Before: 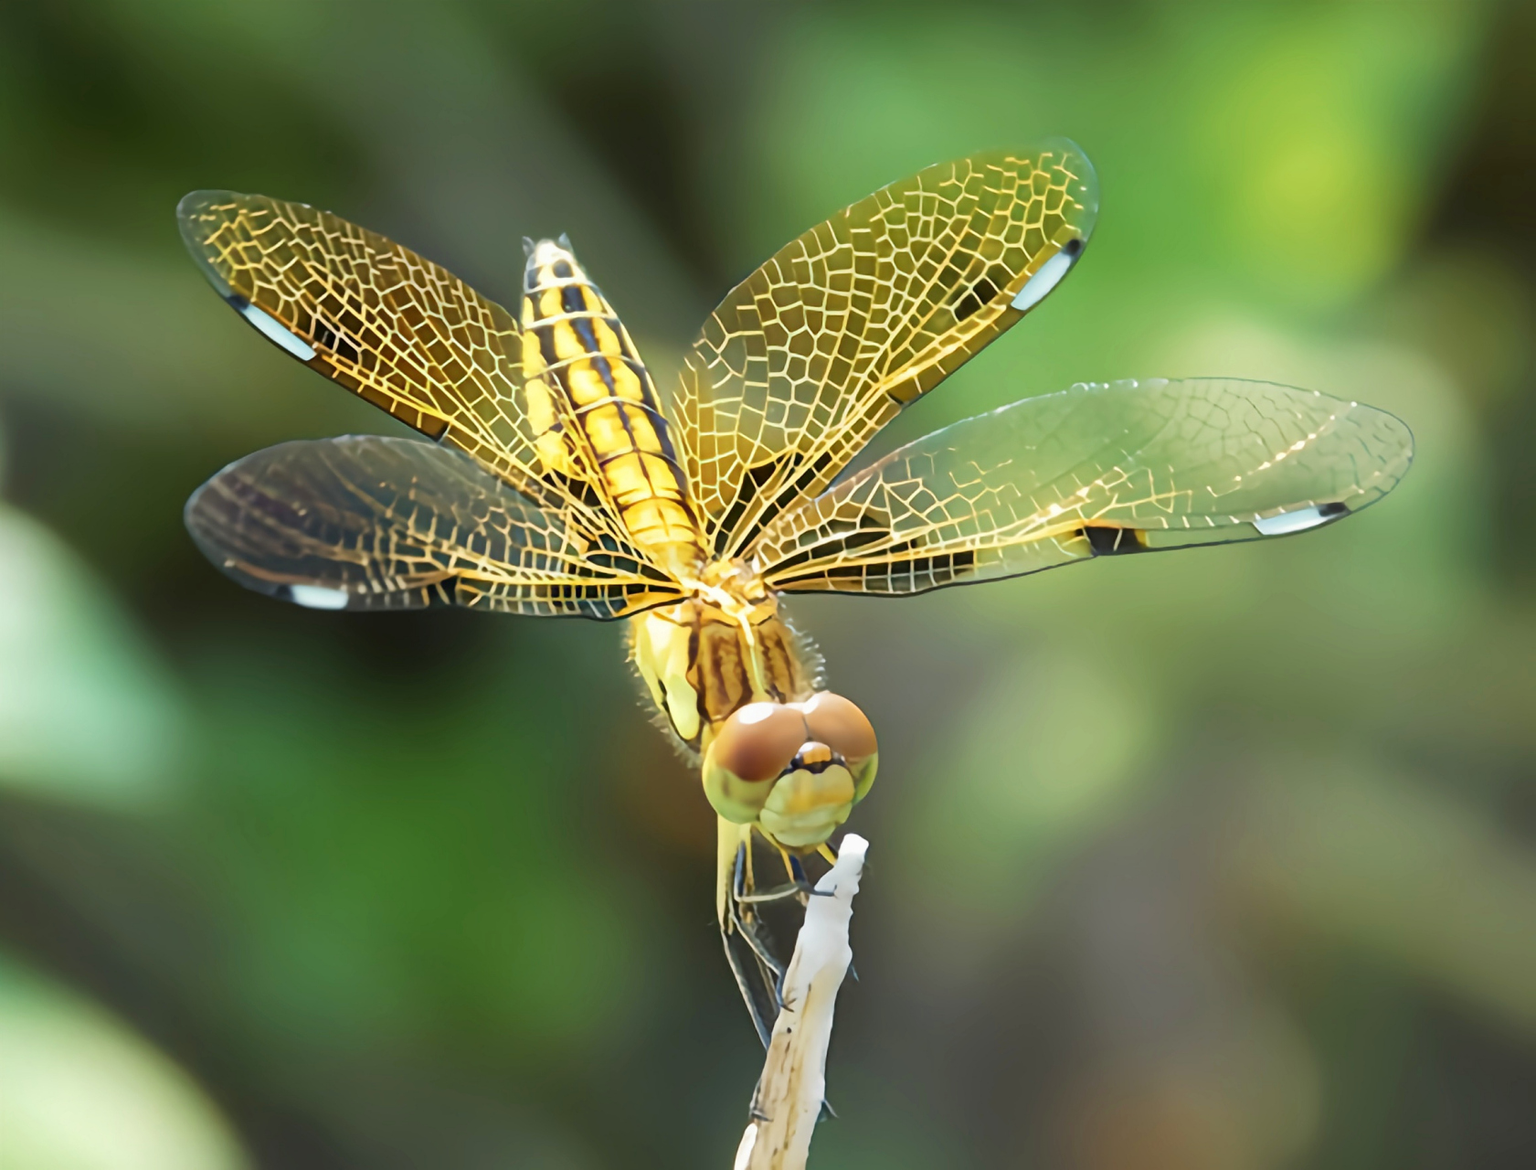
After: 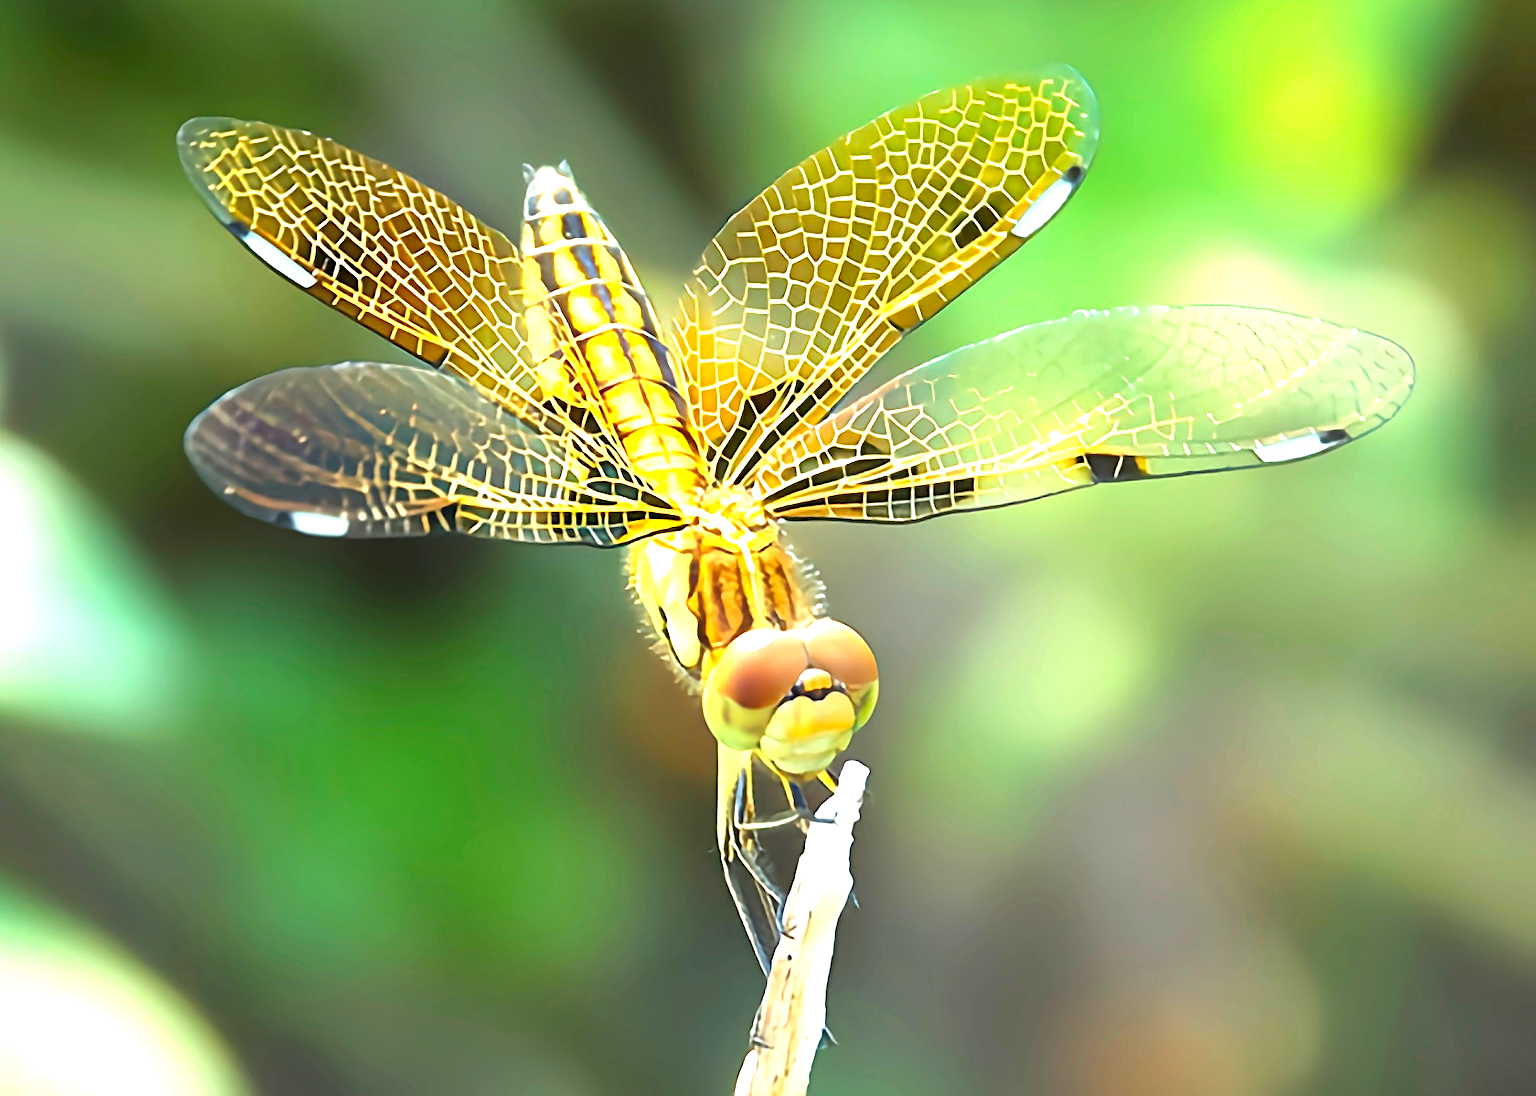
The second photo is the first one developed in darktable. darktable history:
crop and rotate: top 6.254%
exposure: black level correction 0, exposure 1.1 EV, compensate highlight preservation false
sharpen: on, module defaults
